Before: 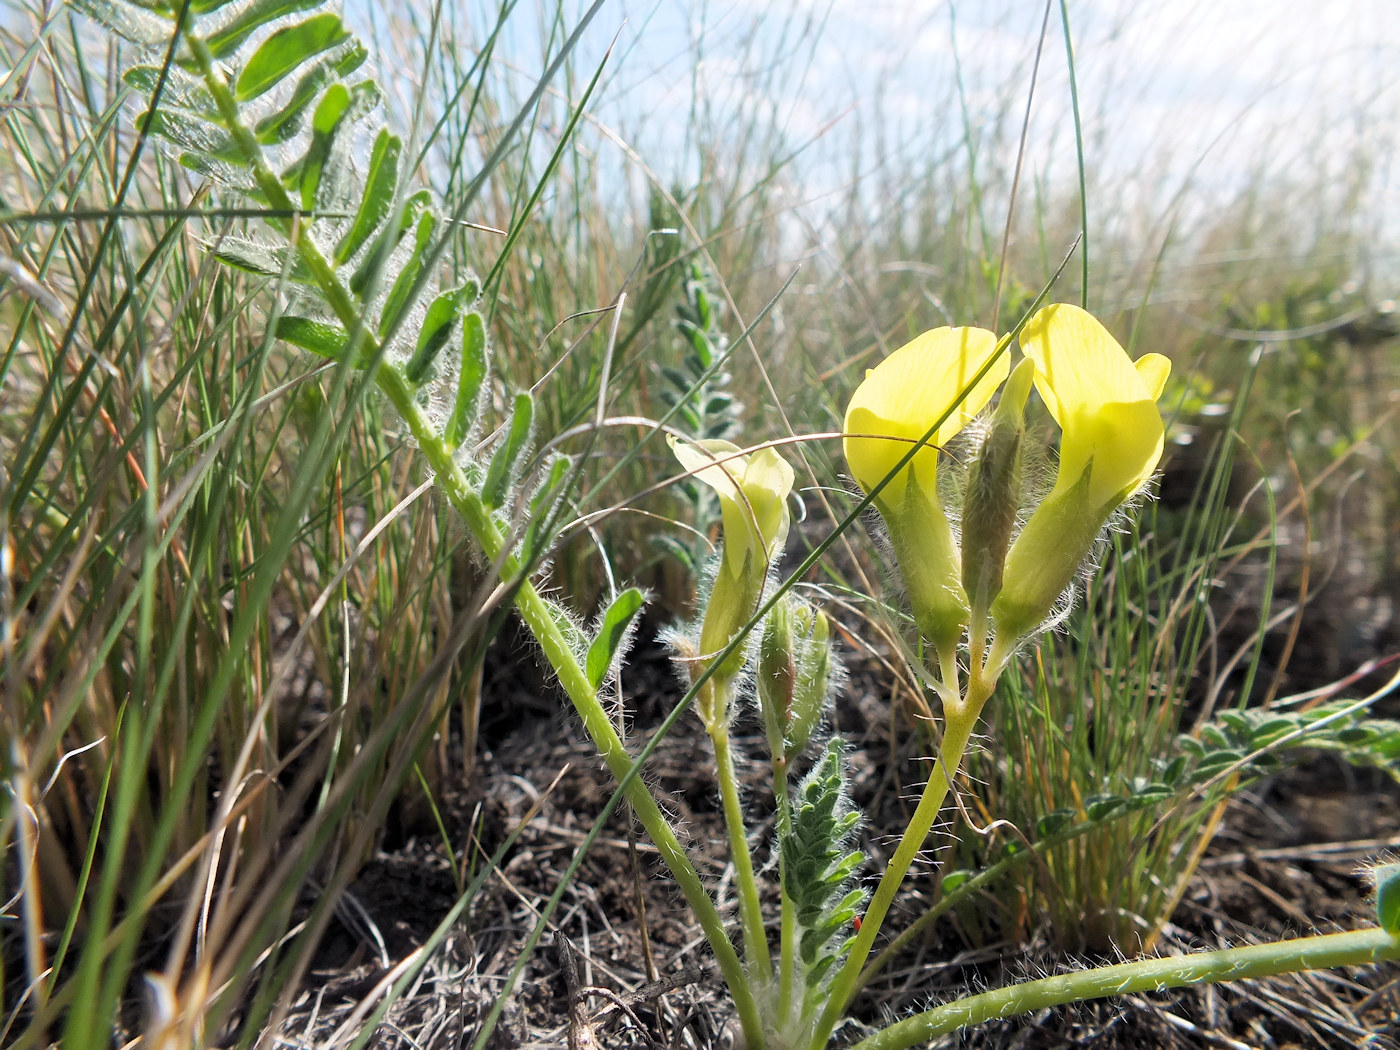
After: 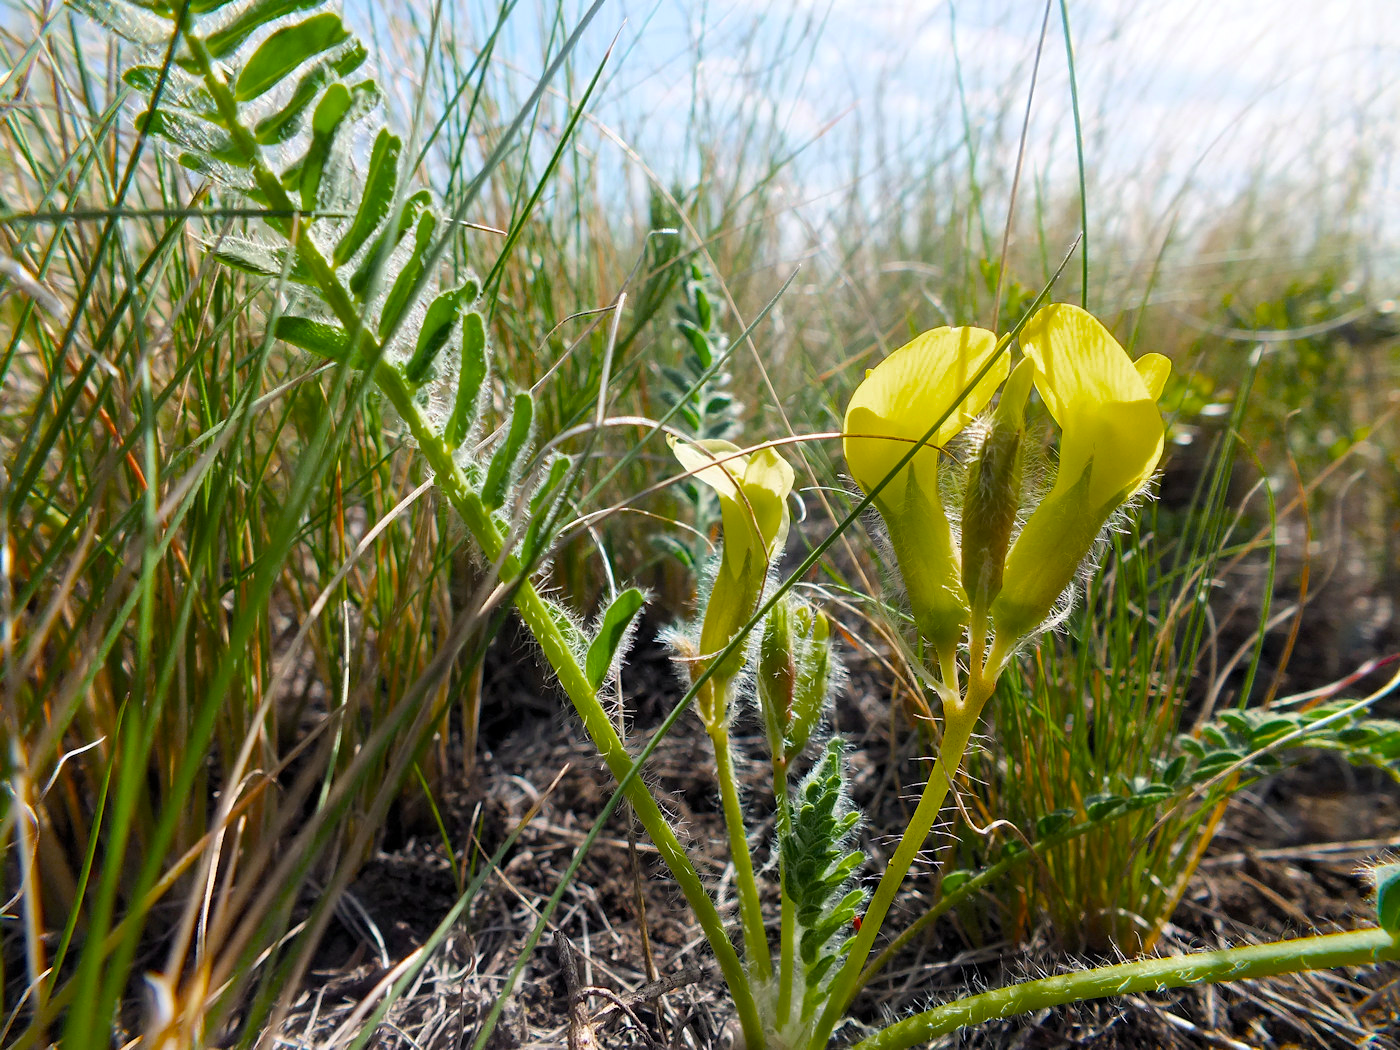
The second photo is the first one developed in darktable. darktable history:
color balance rgb: shadows lift › hue 85.15°, perceptual saturation grading › global saturation 37.314%, saturation formula JzAzBz (2021)
